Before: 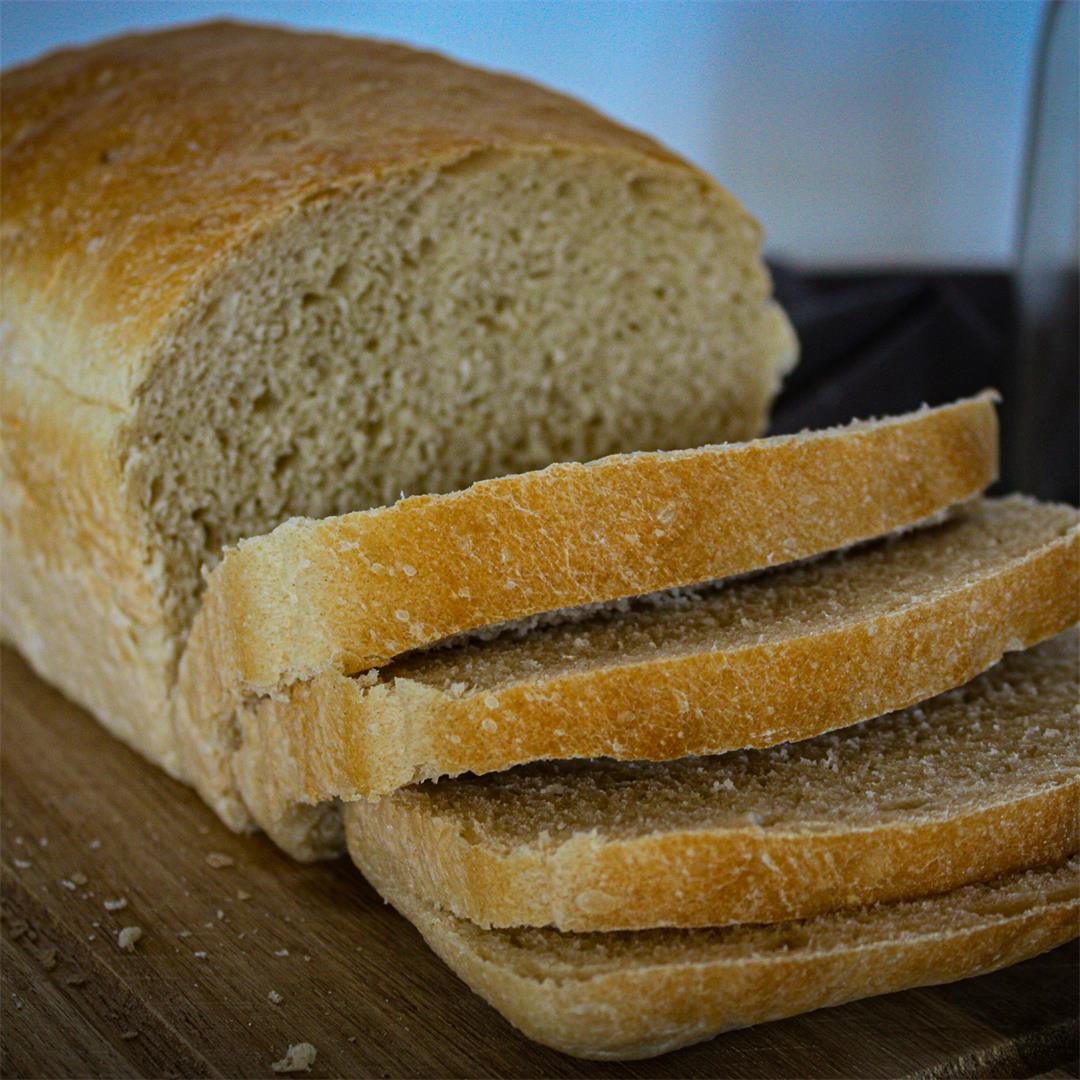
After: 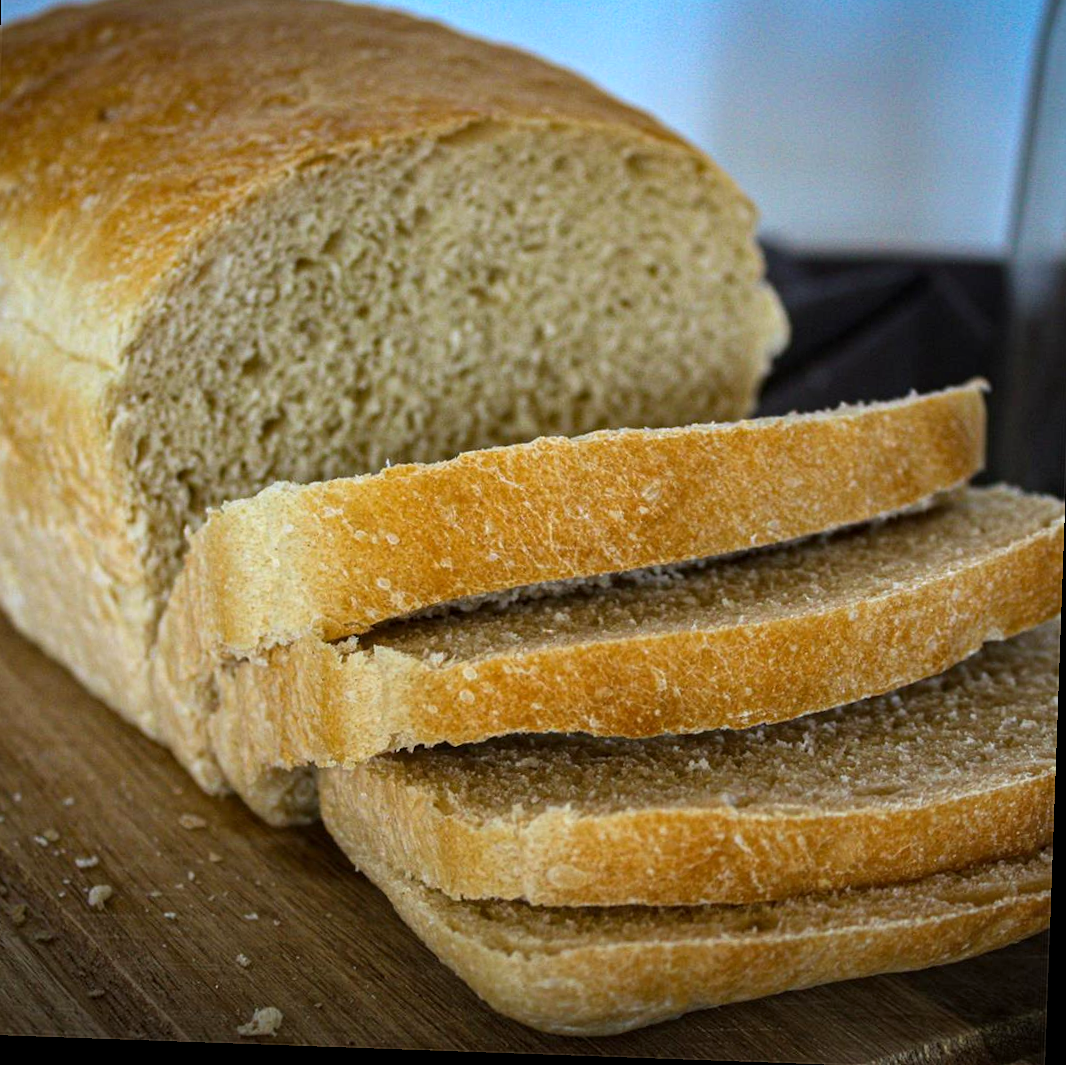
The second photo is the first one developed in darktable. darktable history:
crop and rotate: angle -2.04°, left 3.125%, top 4.123%, right 1.42%, bottom 0.578%
exposure: black level correction 0, exposure 0.498 EV, compensate highlight preservation false
local contrast: highlights 102%, shadows 100%, detail 119%, midtone range 0.2
